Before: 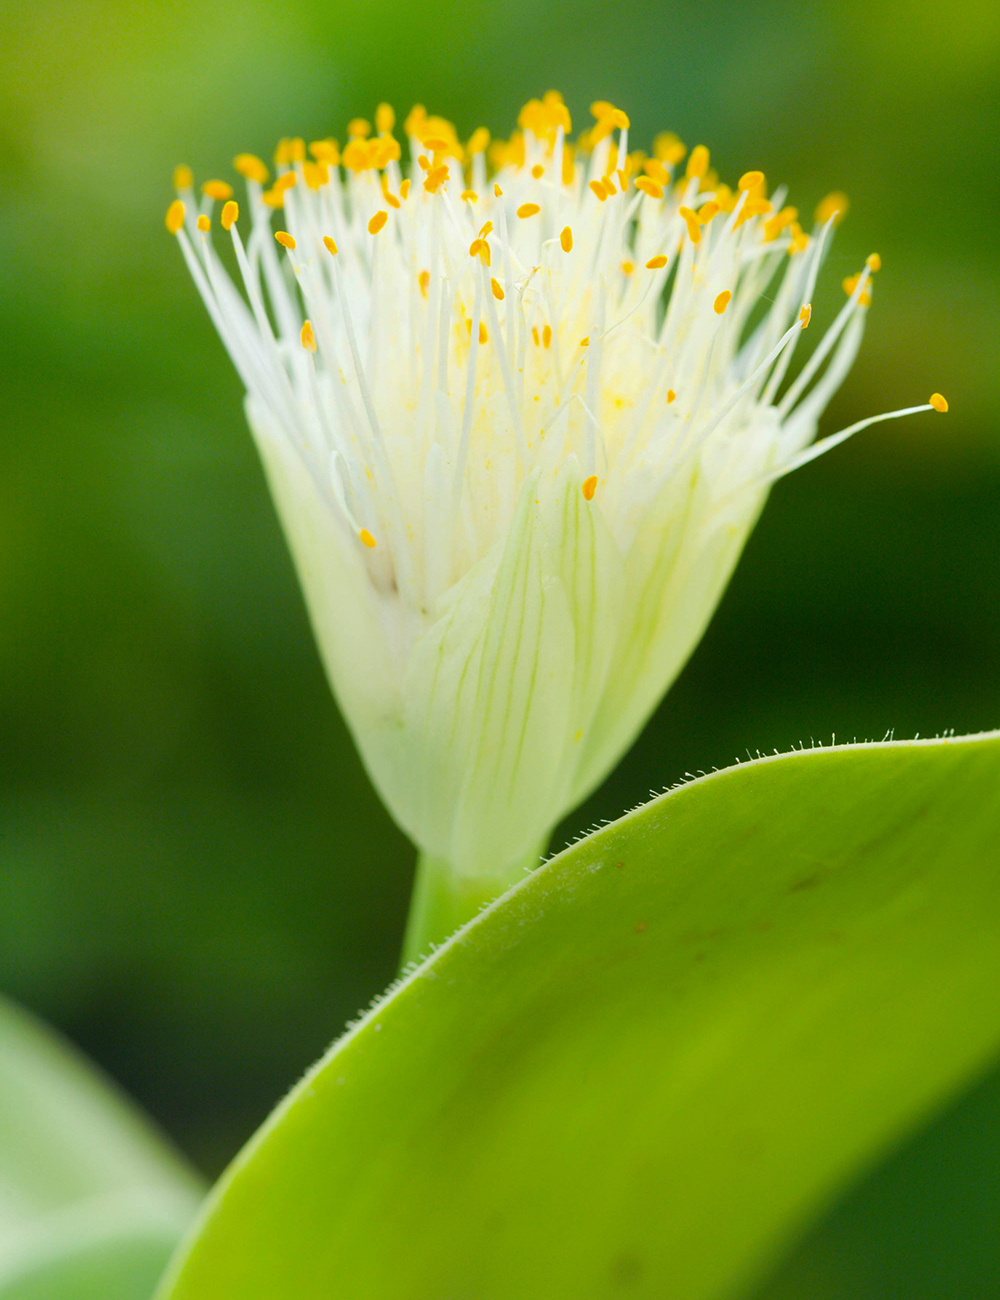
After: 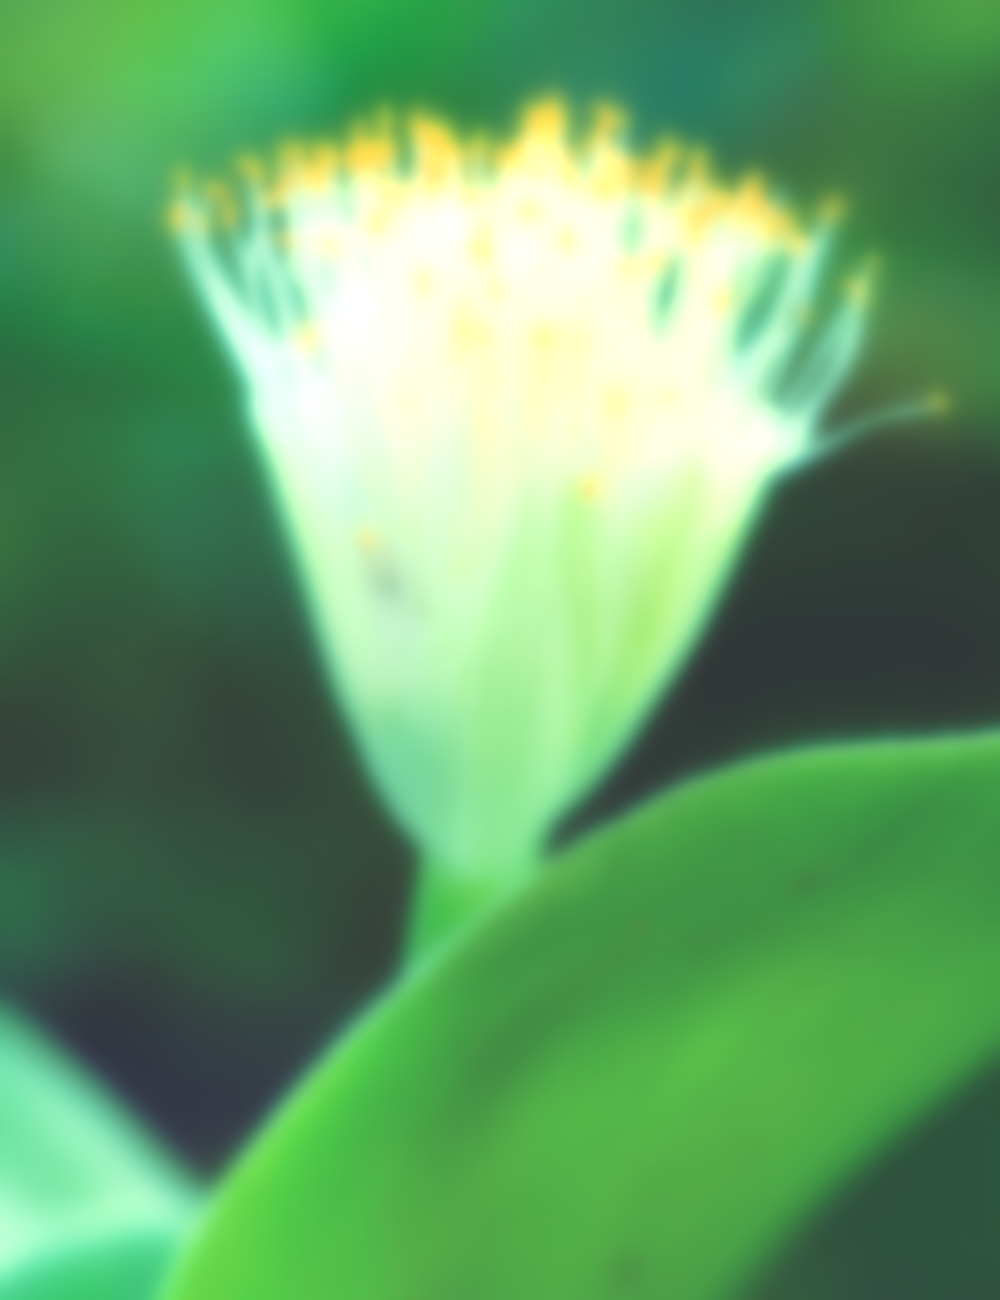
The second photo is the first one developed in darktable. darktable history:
exposure: black level correction 0.001, exposure 0.5 EV, compensate exposure bias true, compensate highlight preservation false
rgb curve: curves: ch0 [(0, 0.186) (0.314, 0.284) (0.576, 0.466) (0.805, 0.691) (0.936, 0.886)]; ch1 [(0, 0.186) (0.314, 0.284) (0.581, 0.534) (0.771, 0.746) (0.936, 0.958)]; ch2 [(0, 0.216) (0.275, 0.39) (1, 1)], mode RGB, independent channels, compensate middle gray true, preserve colors none
lowpass: on, module defaults
